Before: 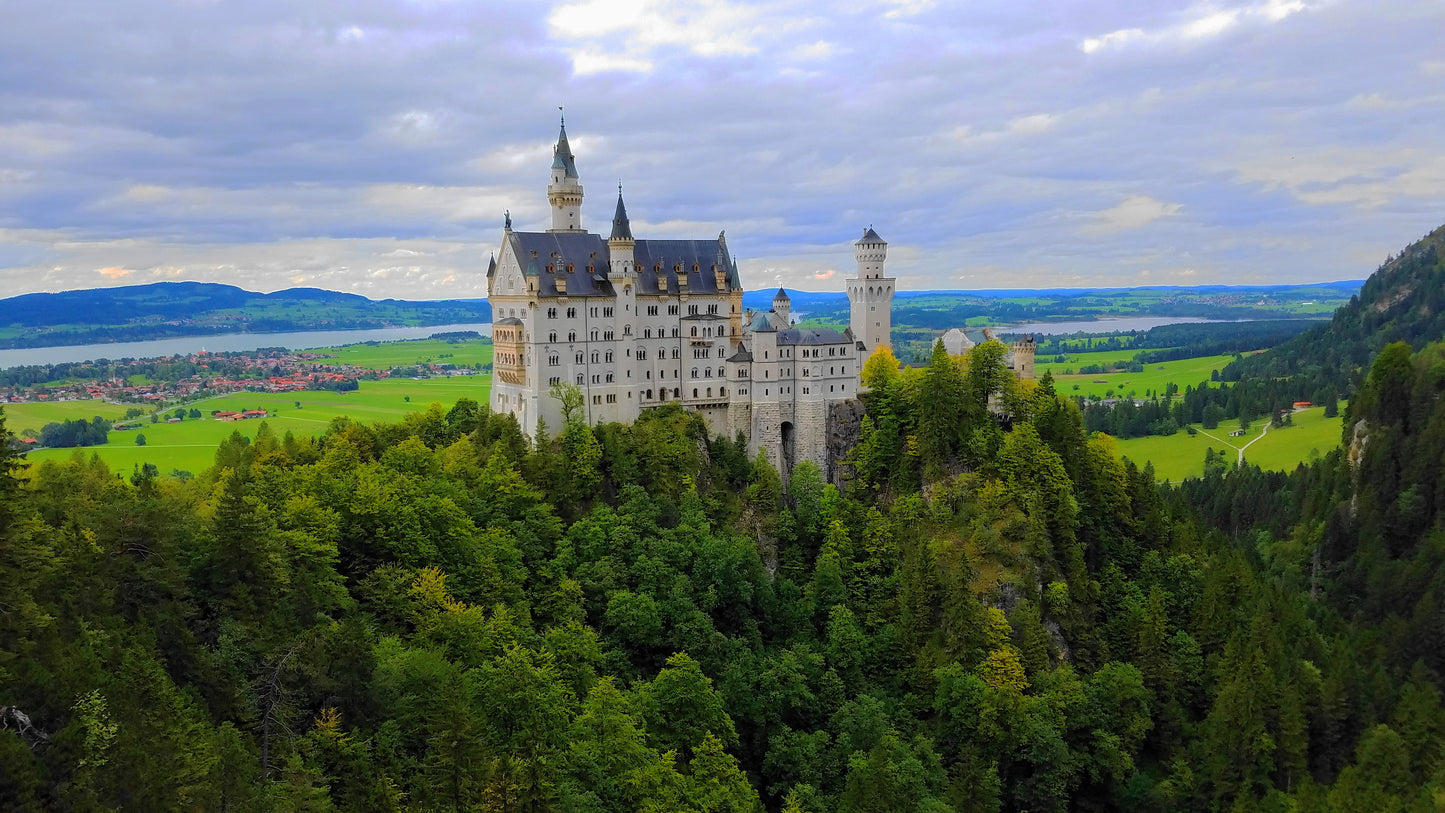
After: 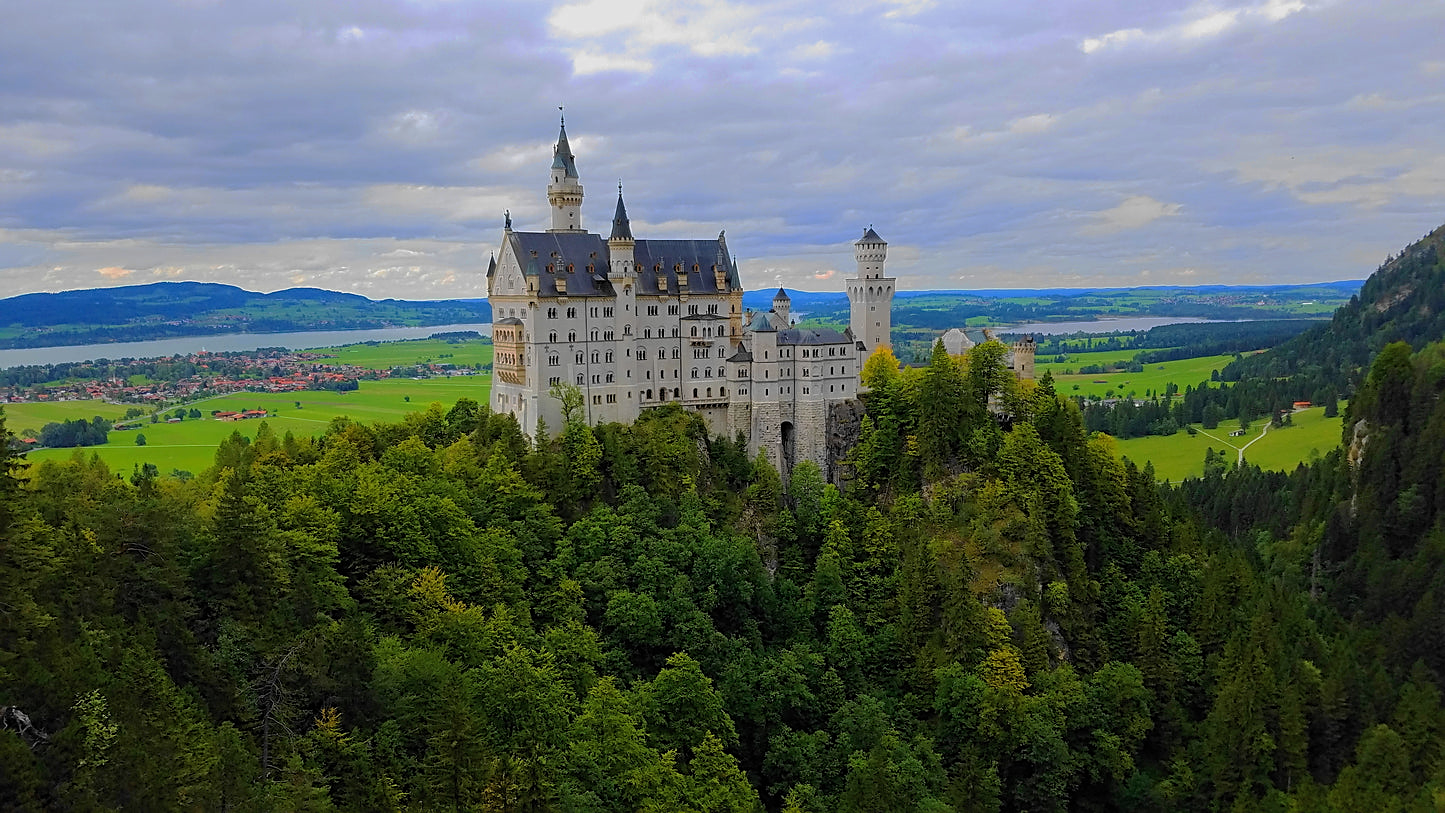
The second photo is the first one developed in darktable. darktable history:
exposure: exposure -0.325 EV, compensate exposure bias true, compensate highlight preservation false
sharpen: on, module defaults
